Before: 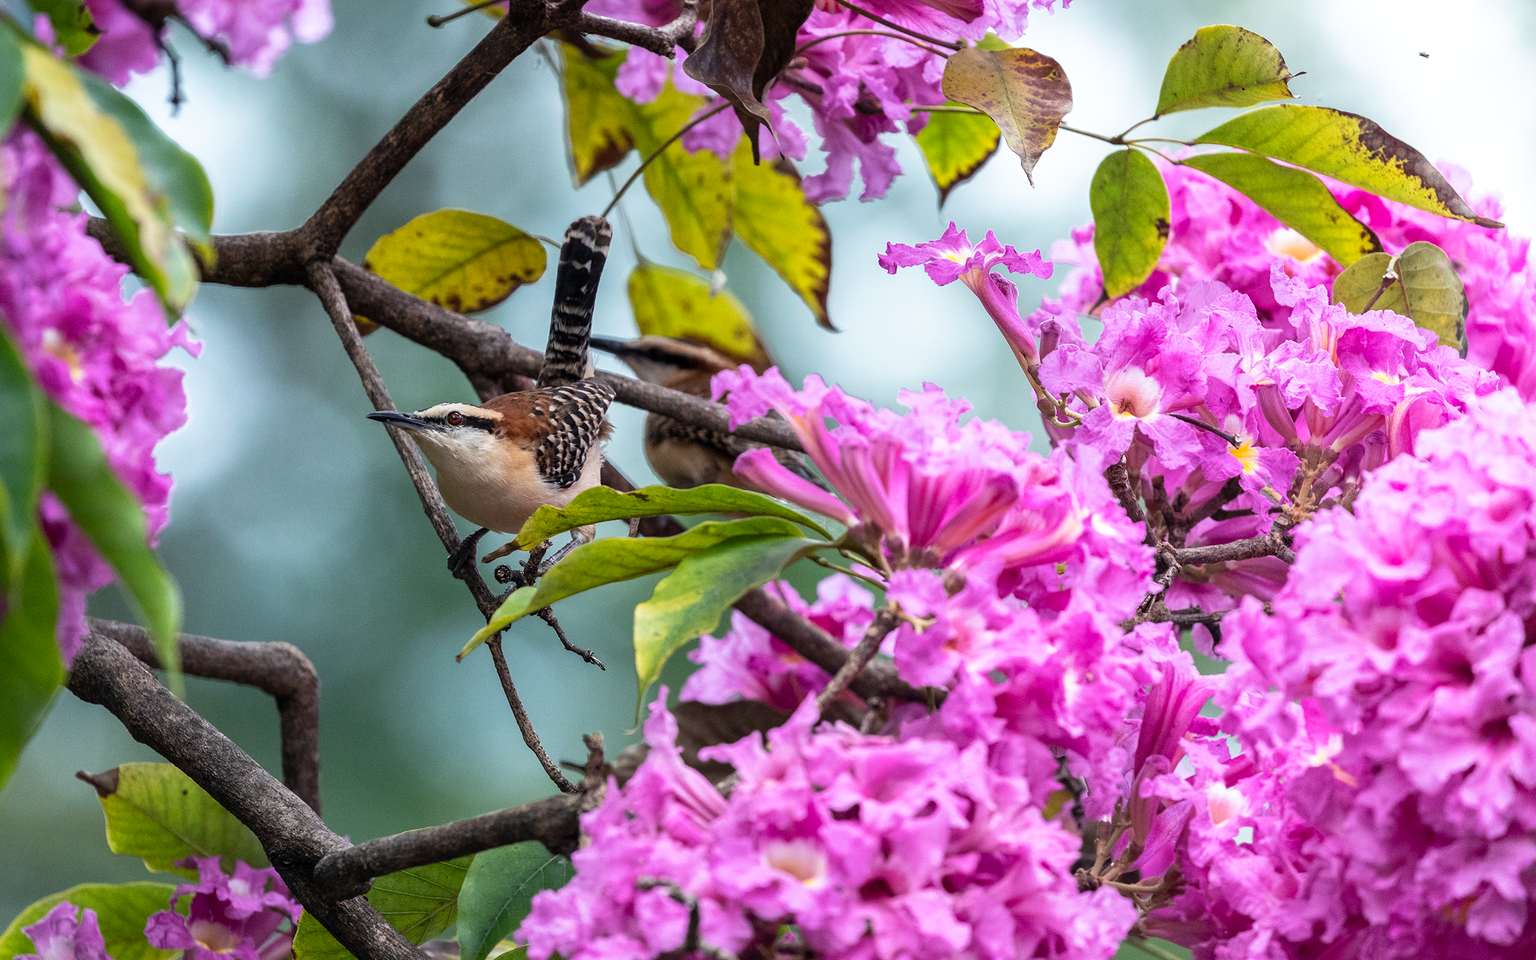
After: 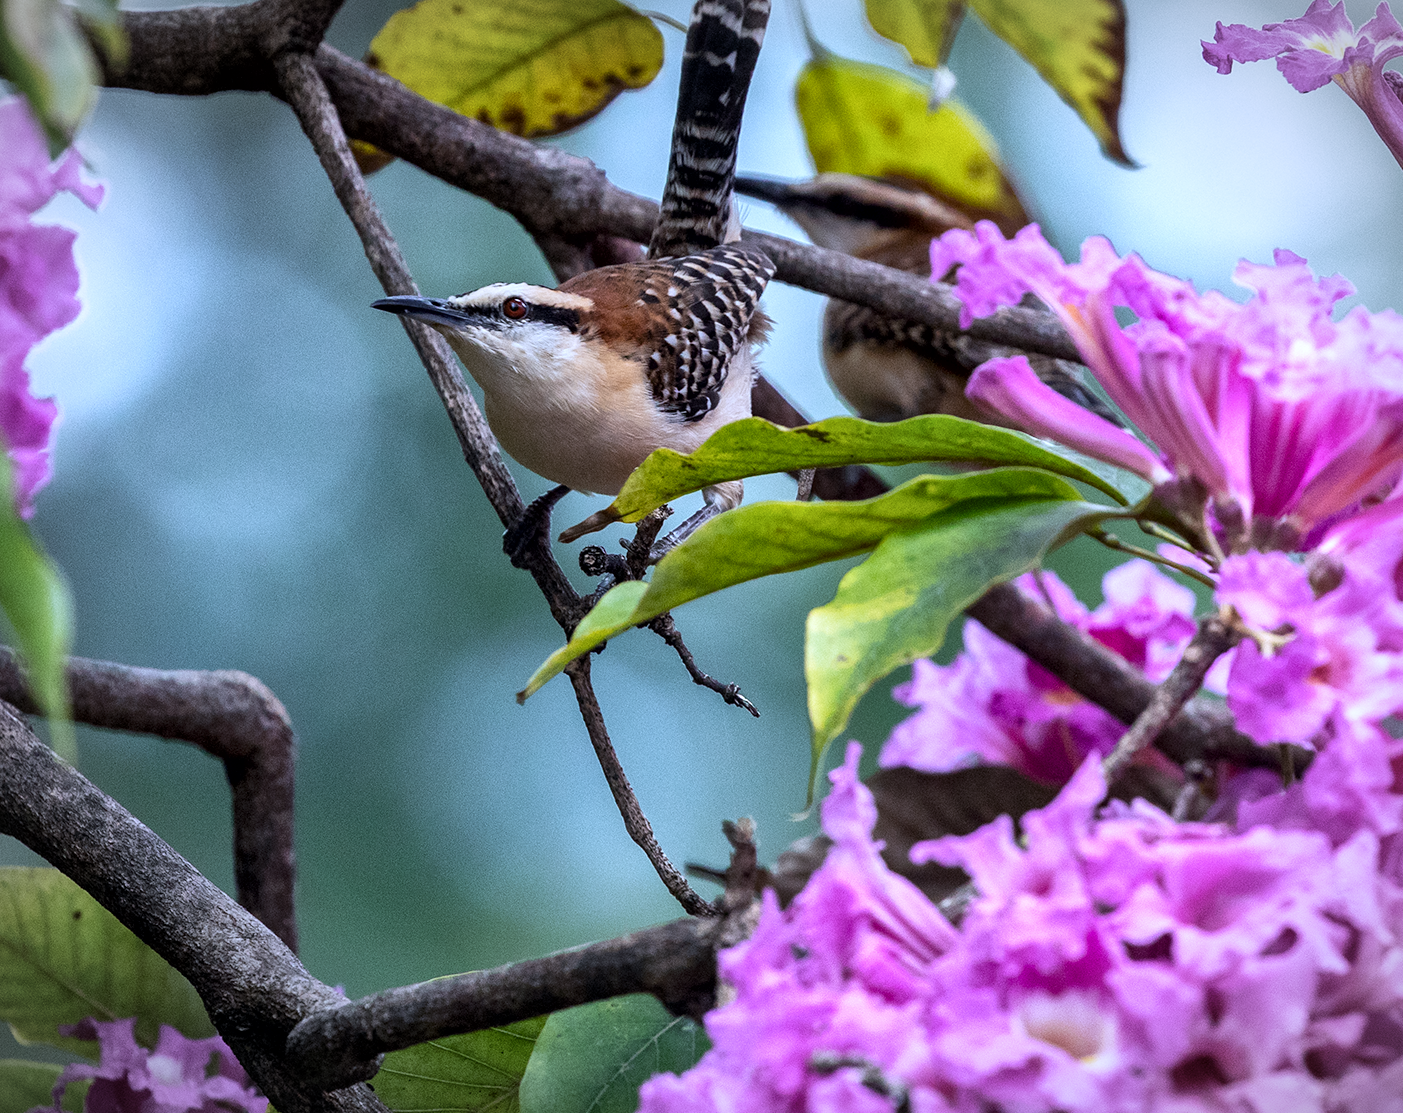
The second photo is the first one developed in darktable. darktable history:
vignetting: fall-off start 87%, automatic ratio true
crop: left 8.966%, top 23.852%, right 34.699%, bottom 4.703%
white balance: red 0.948, green 1.02, blue 1.176
local contrast: mode bilateral grid, contrast 20, coarseness 50, detail 141%, midtone range 0.2
